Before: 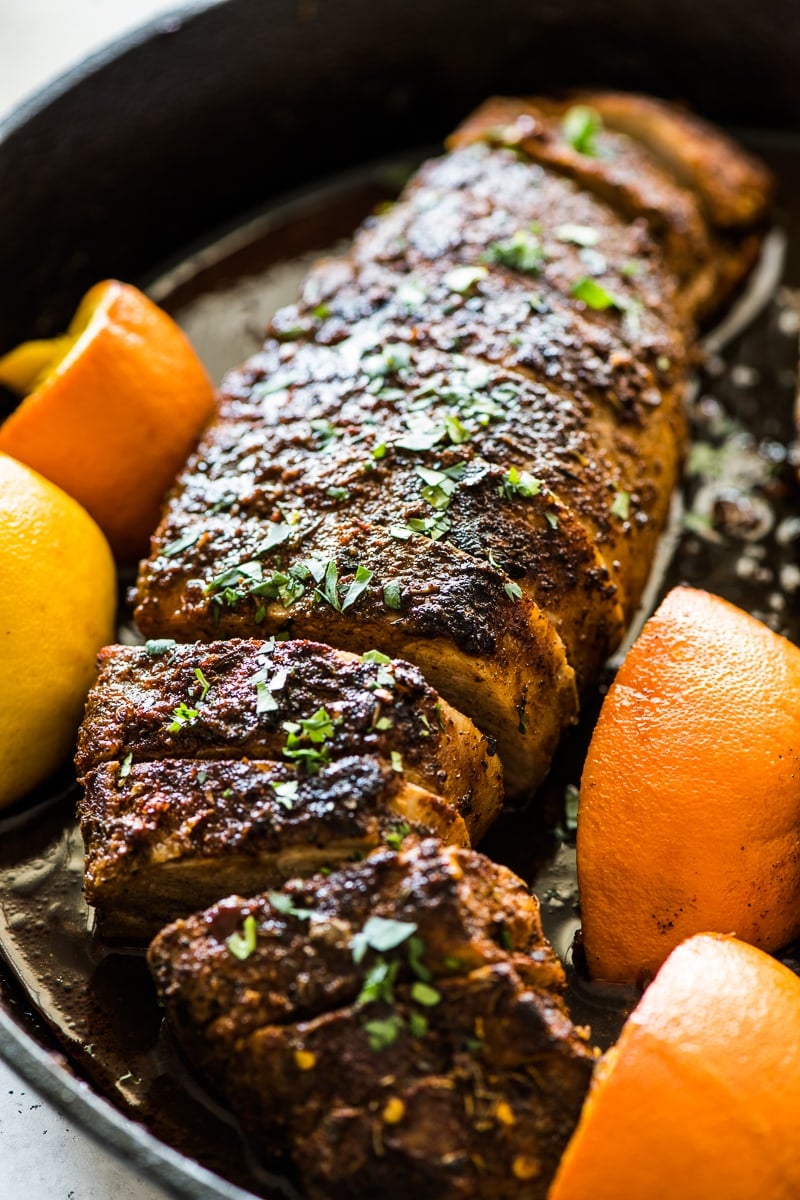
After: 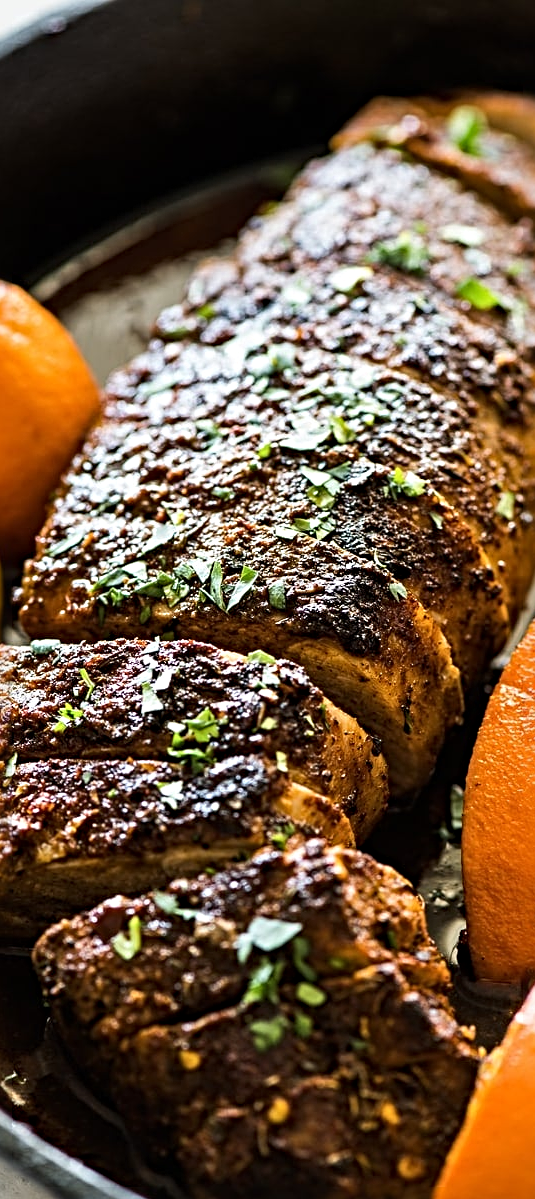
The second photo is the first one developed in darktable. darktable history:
crop and rotate: left 14.44%, right 18.598%
sharpen: radius 4.884
